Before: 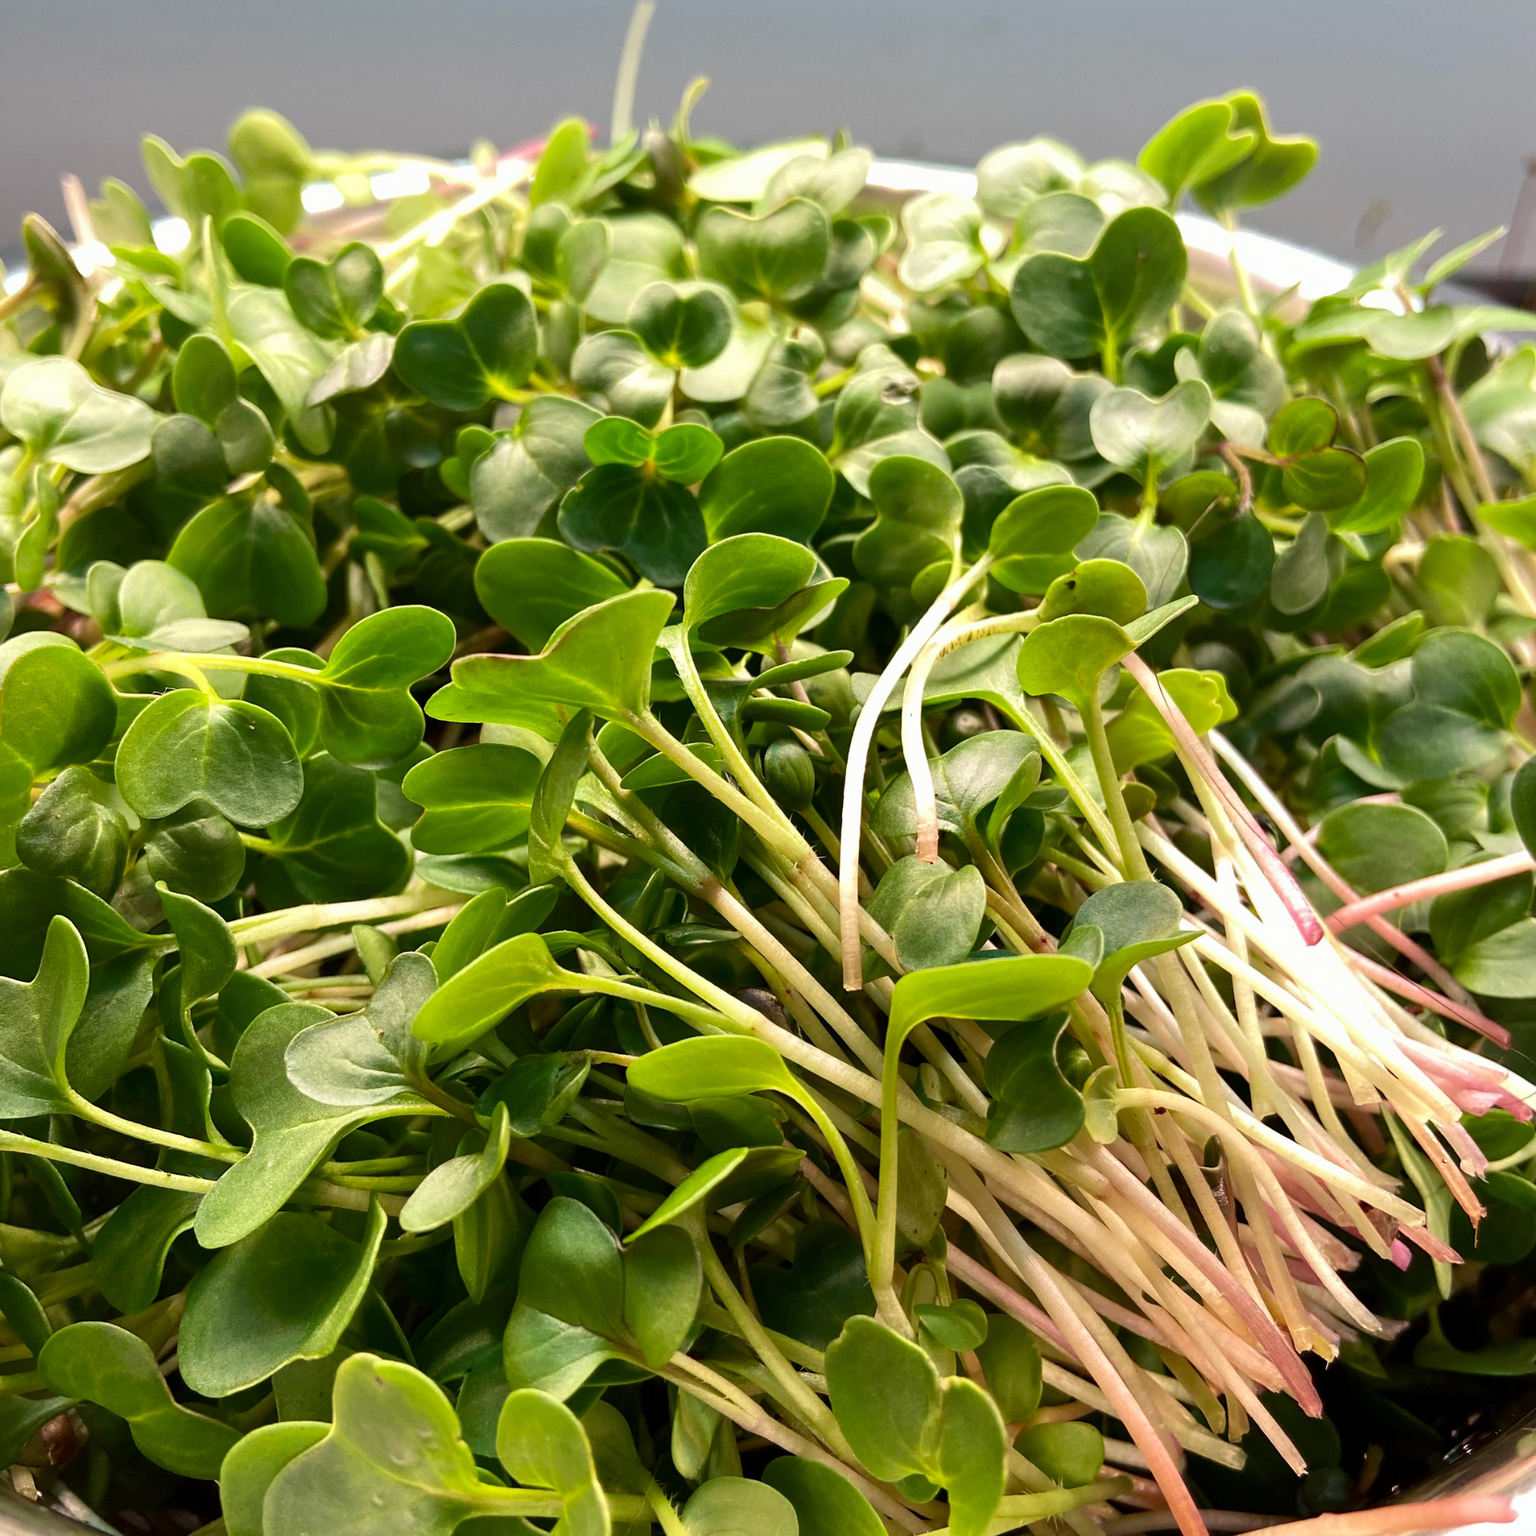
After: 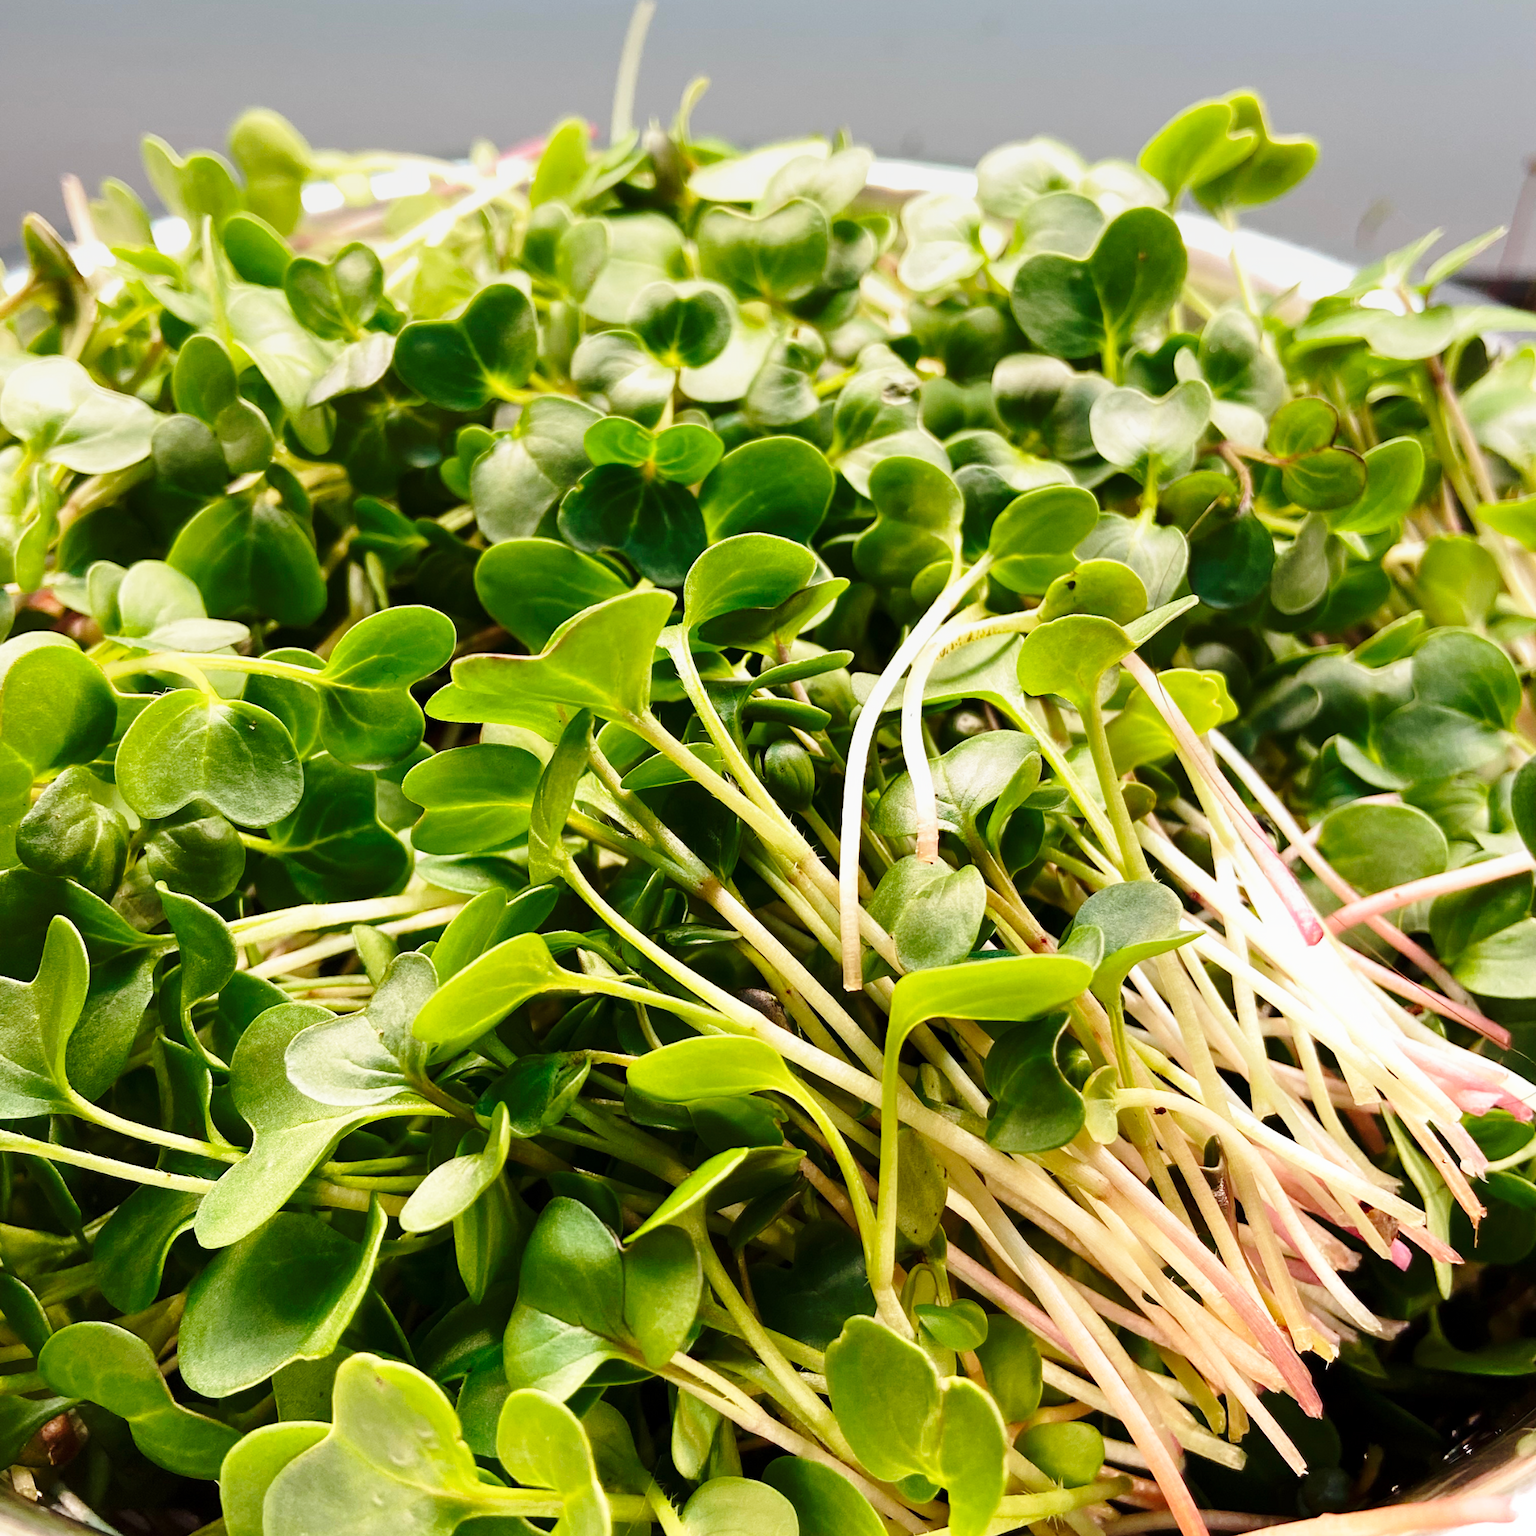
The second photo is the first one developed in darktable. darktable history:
graduated density: on, module defaults
base curve: curves: ch0 [(0, 0) (0.028, 0.03) (0.121, 0.232) (0.46, 0.748) (0.859, 0.968) (1, 1)], preserve colors none
